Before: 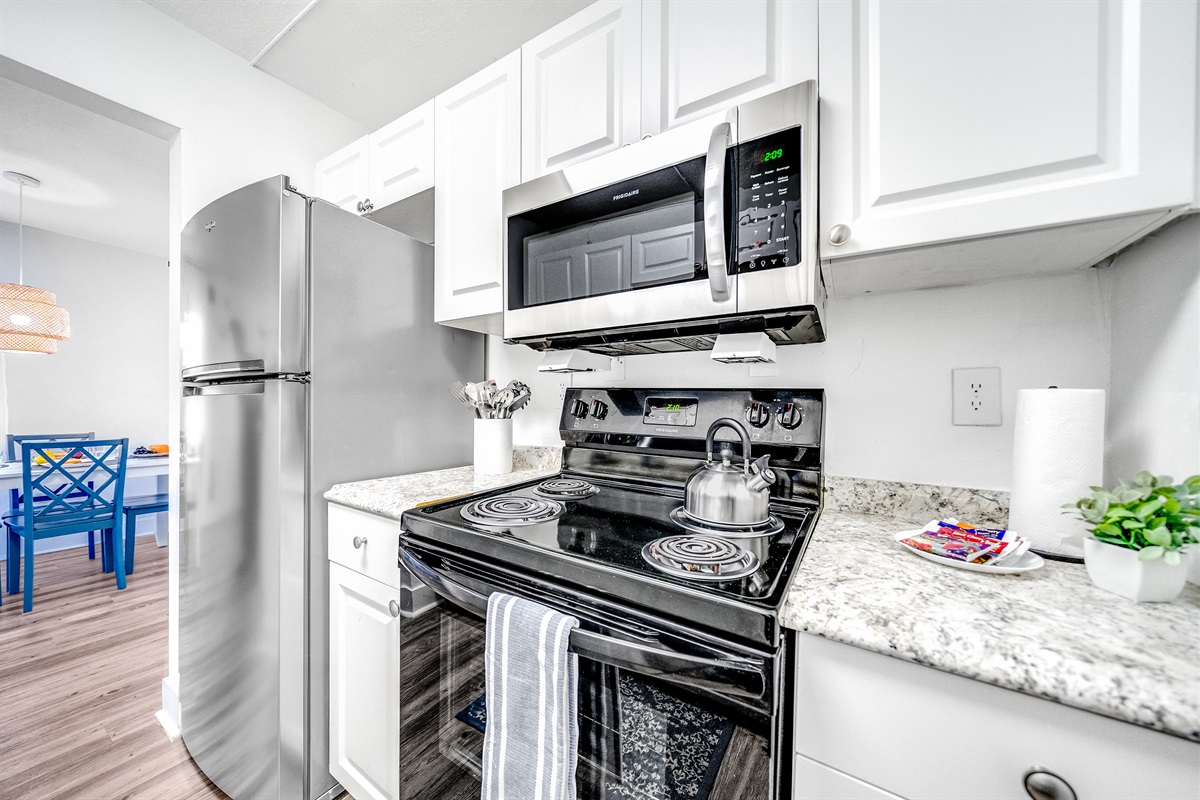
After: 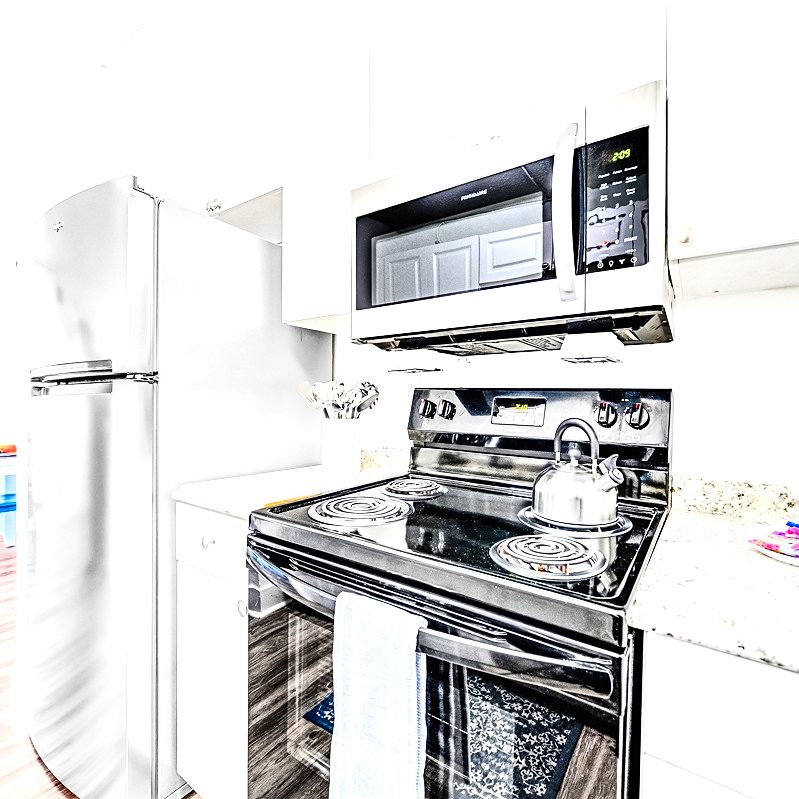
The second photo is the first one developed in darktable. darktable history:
rotate and perspective: automatic cropping off
crop and rotate: left 12.673%, right 20.66%
sharpen: amount 0.2
exposure: black level correction 0, exposure 1 EV, compensate exposure bias true, compensate highlight preservation false
color zones: curves: ch1 [(0.263, 0.53) (0.376, 0.287) (0.487, 0.512) (0.748, 0.547) (1, 0.513)]; ch2 [(0.262, 0.45) (0.751, 0.477)], mix 31.98%
contrast brightness saturation: contrast 0.23, brightness 0.1, saturation 0.29
